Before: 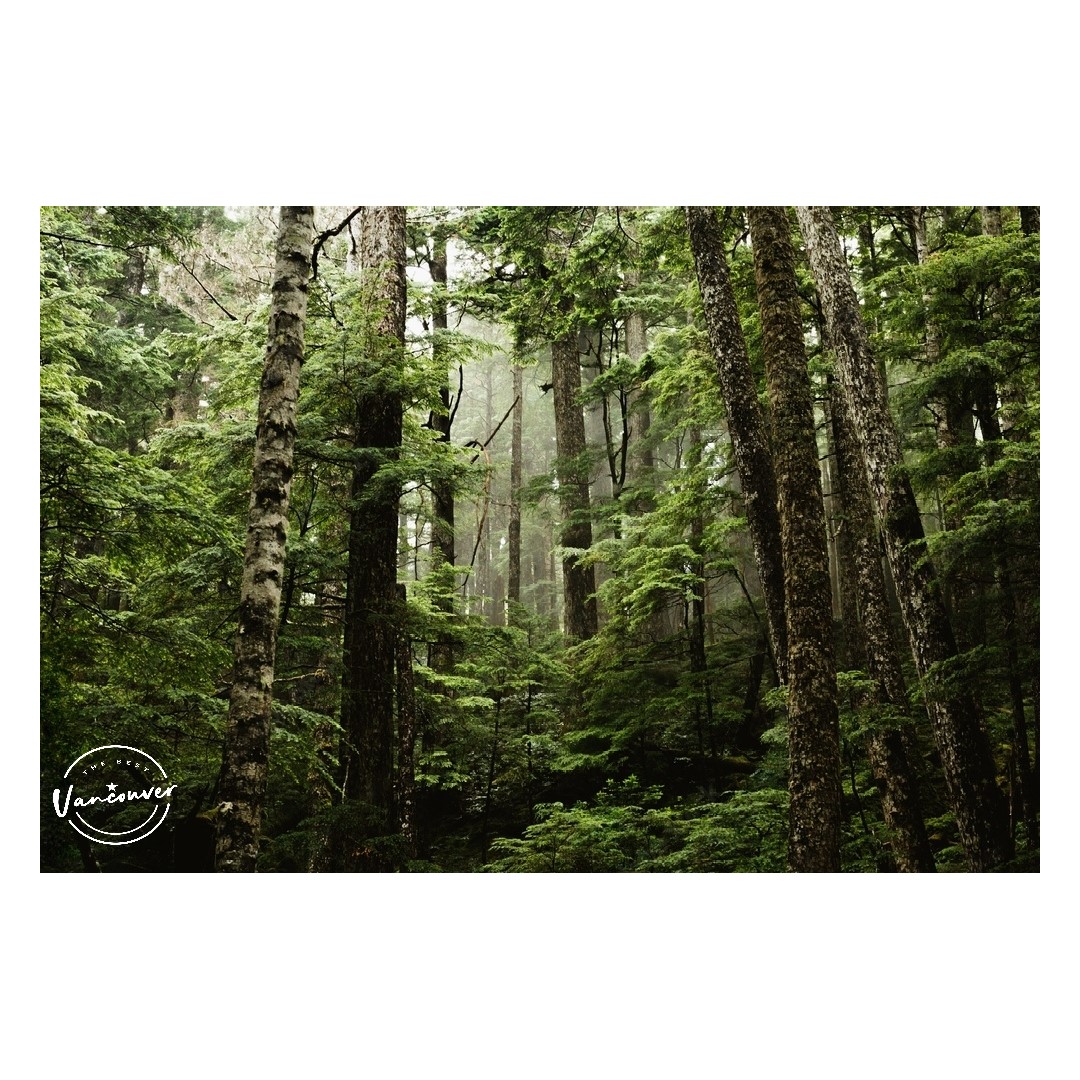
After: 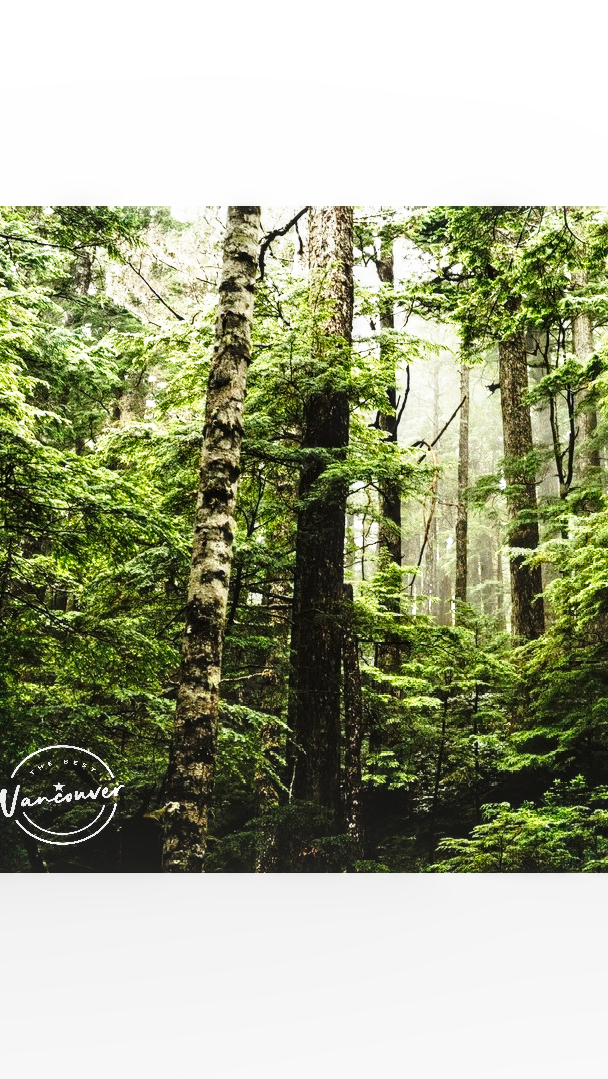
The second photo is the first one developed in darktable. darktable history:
local contrast: on, module defaults
haze removal: compatibility mode true, adaptive false
base curve: curves: ch0 [(0, 0) (0.026, 0.03) (0.109, 0.232) (0.351, 0.748) (0.669, 0.968) (1, 1)], preserve colors none
crop: left 4.966%, right 38.71%
